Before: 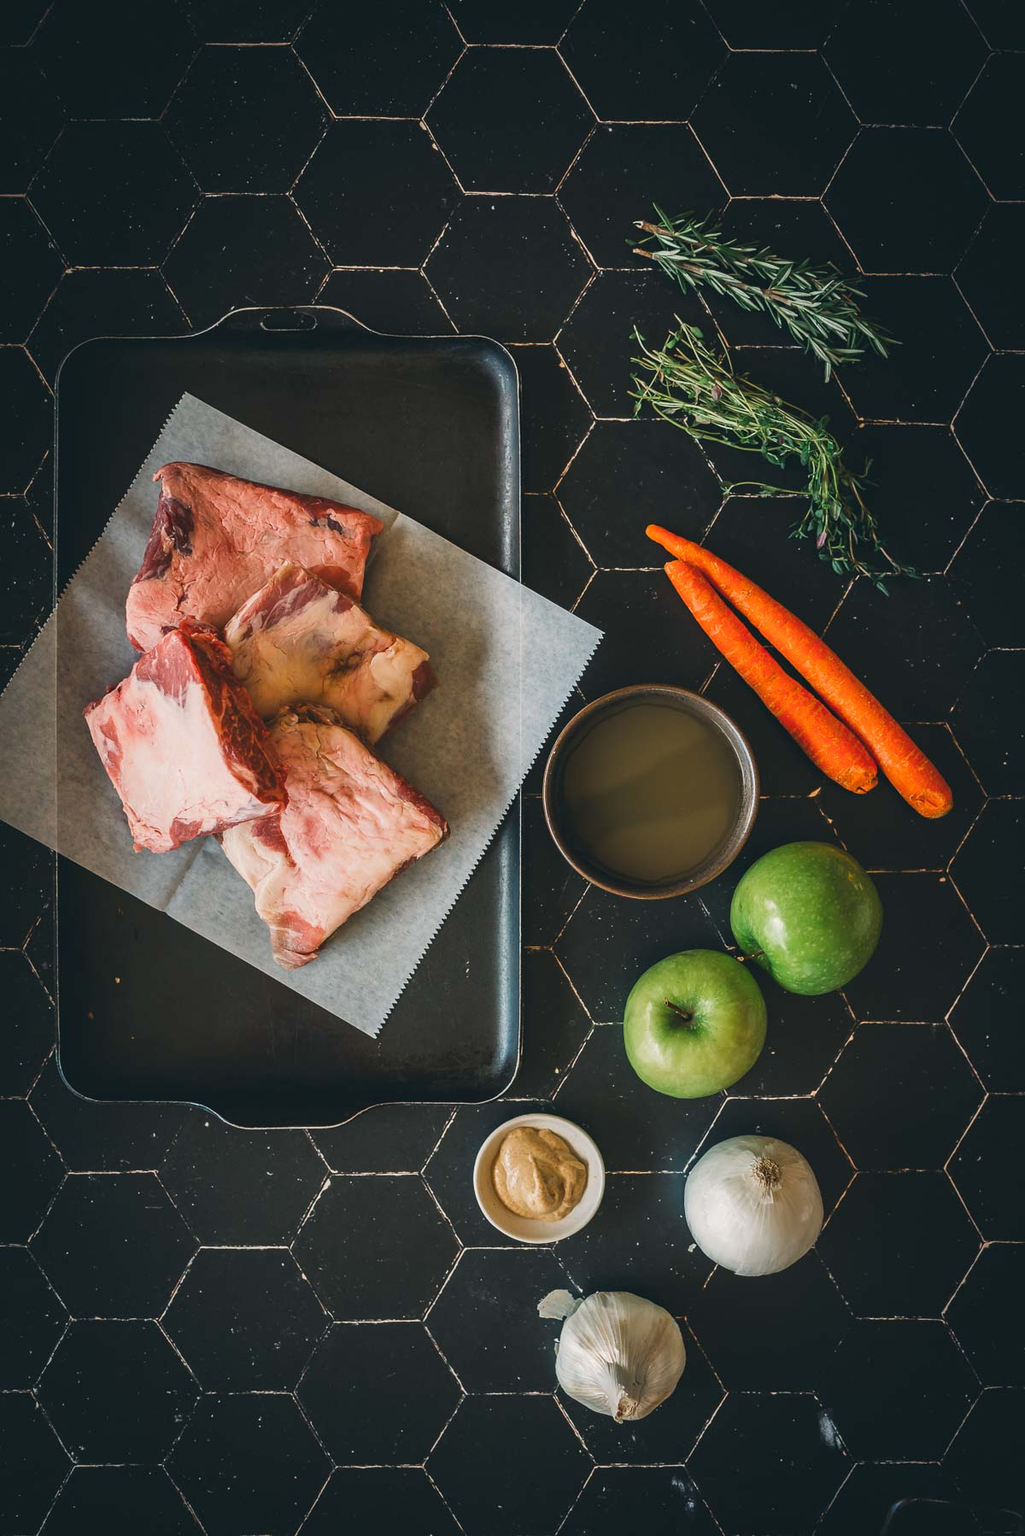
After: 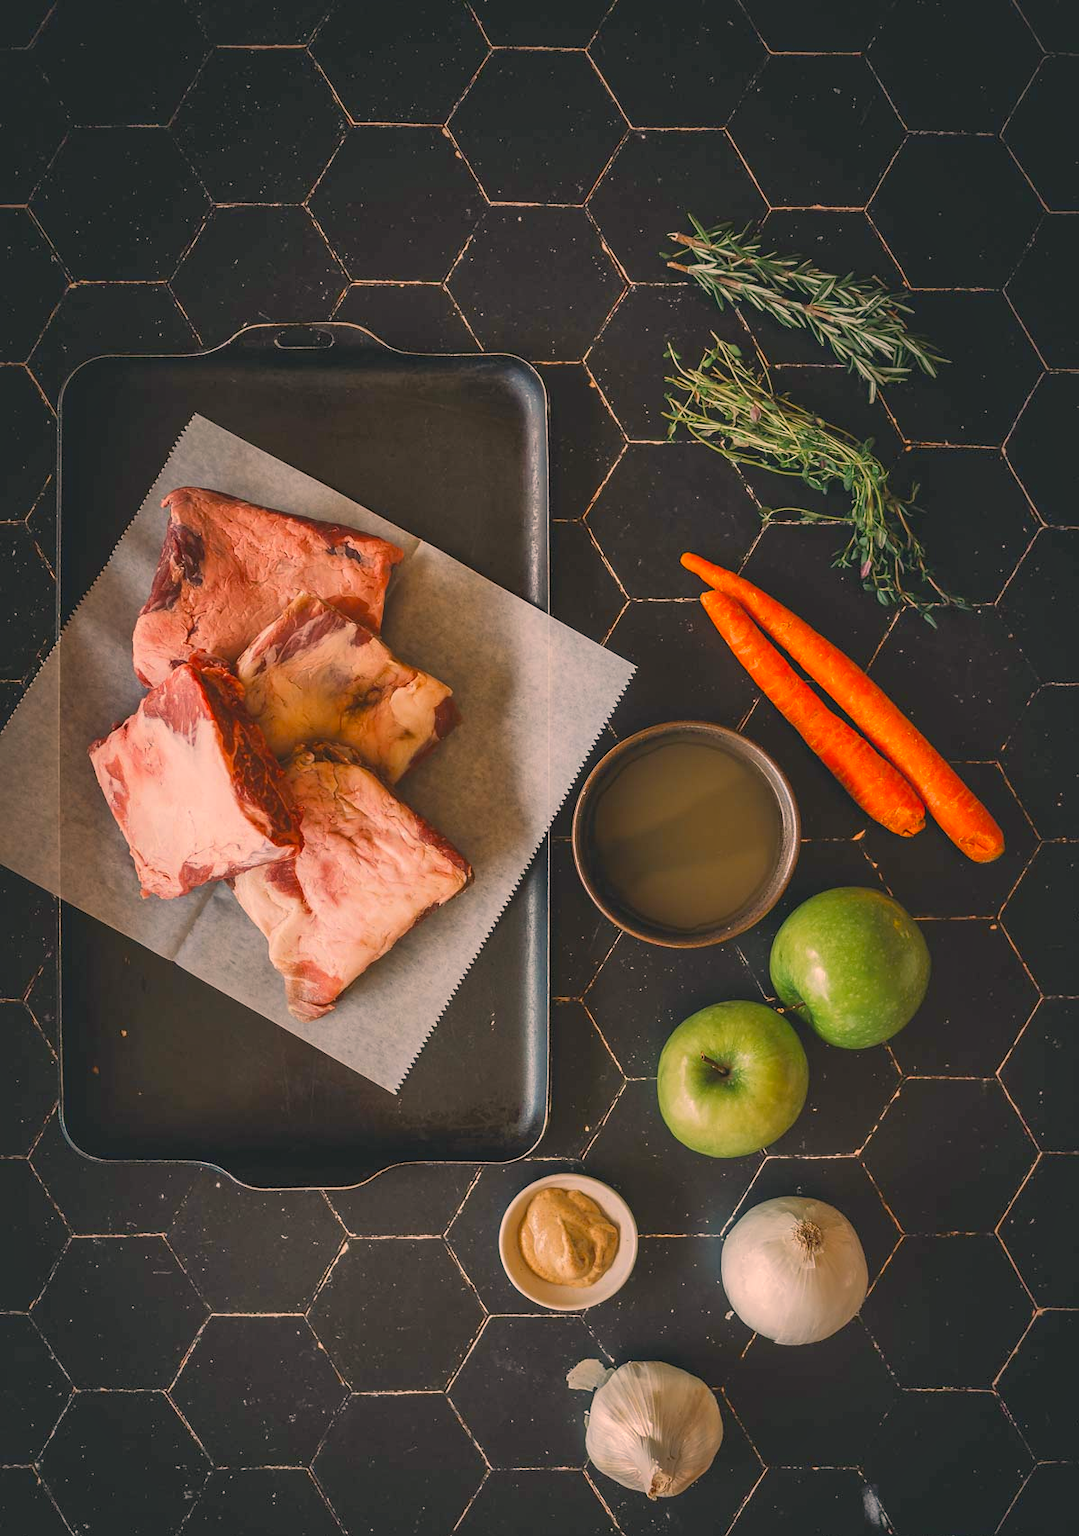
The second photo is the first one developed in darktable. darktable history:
color calibration: output R [1.063, -0.012, -0.003, 0], output B [-0.079, 0.047, 1, 0], x 0.329, y 0.345, temperature 5605.05 K
shadows and highlights: on, module defaults
crop and rotate: top 0.007%, bottom 5.085%
